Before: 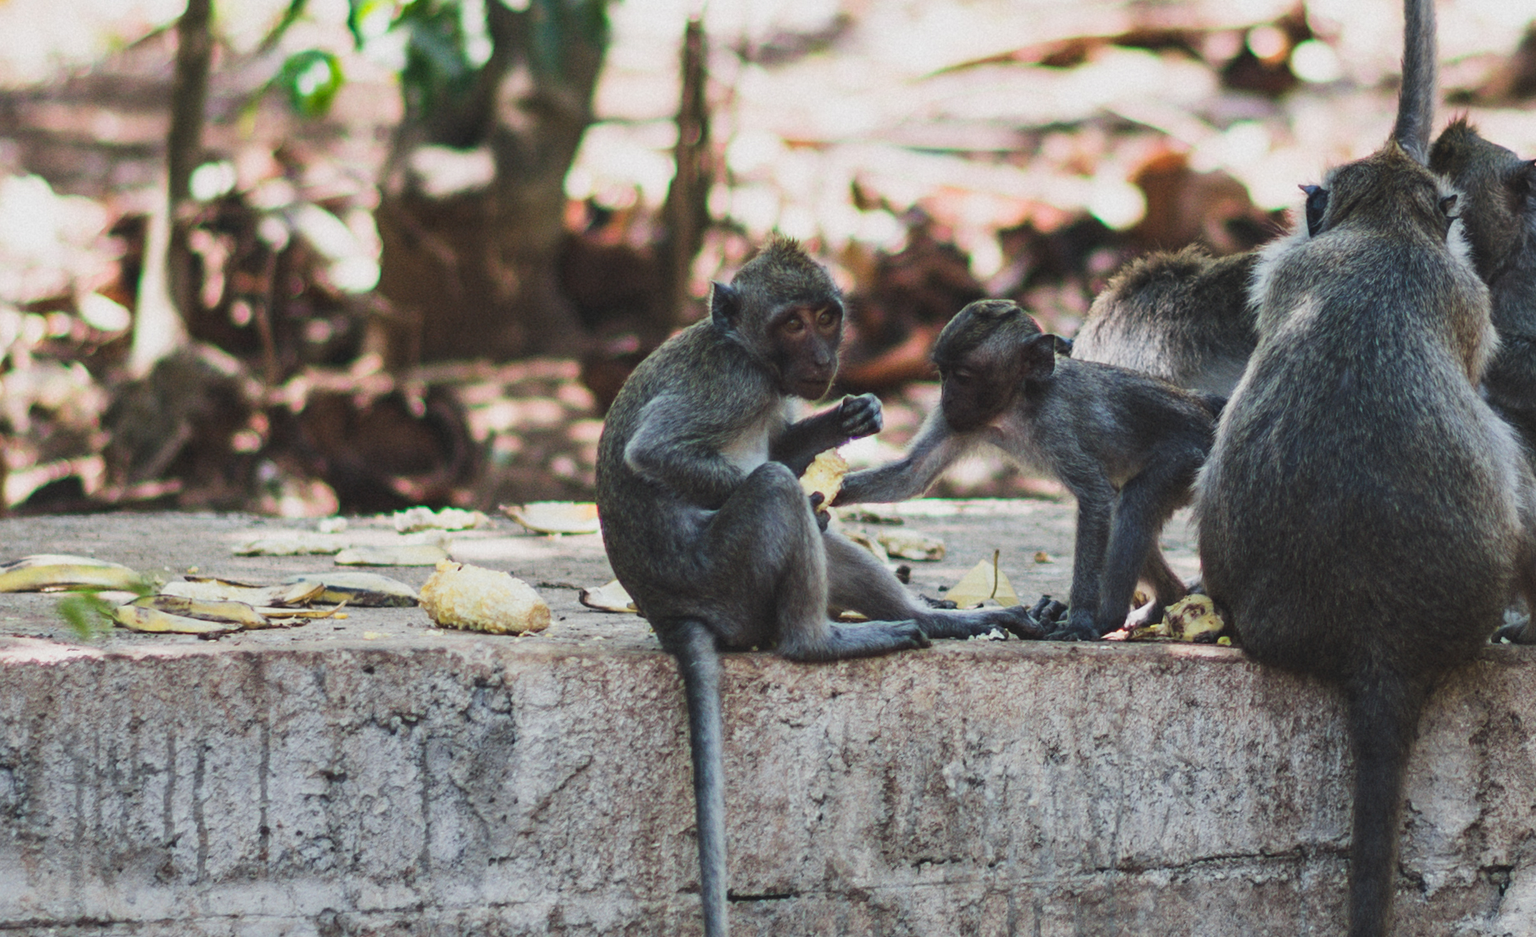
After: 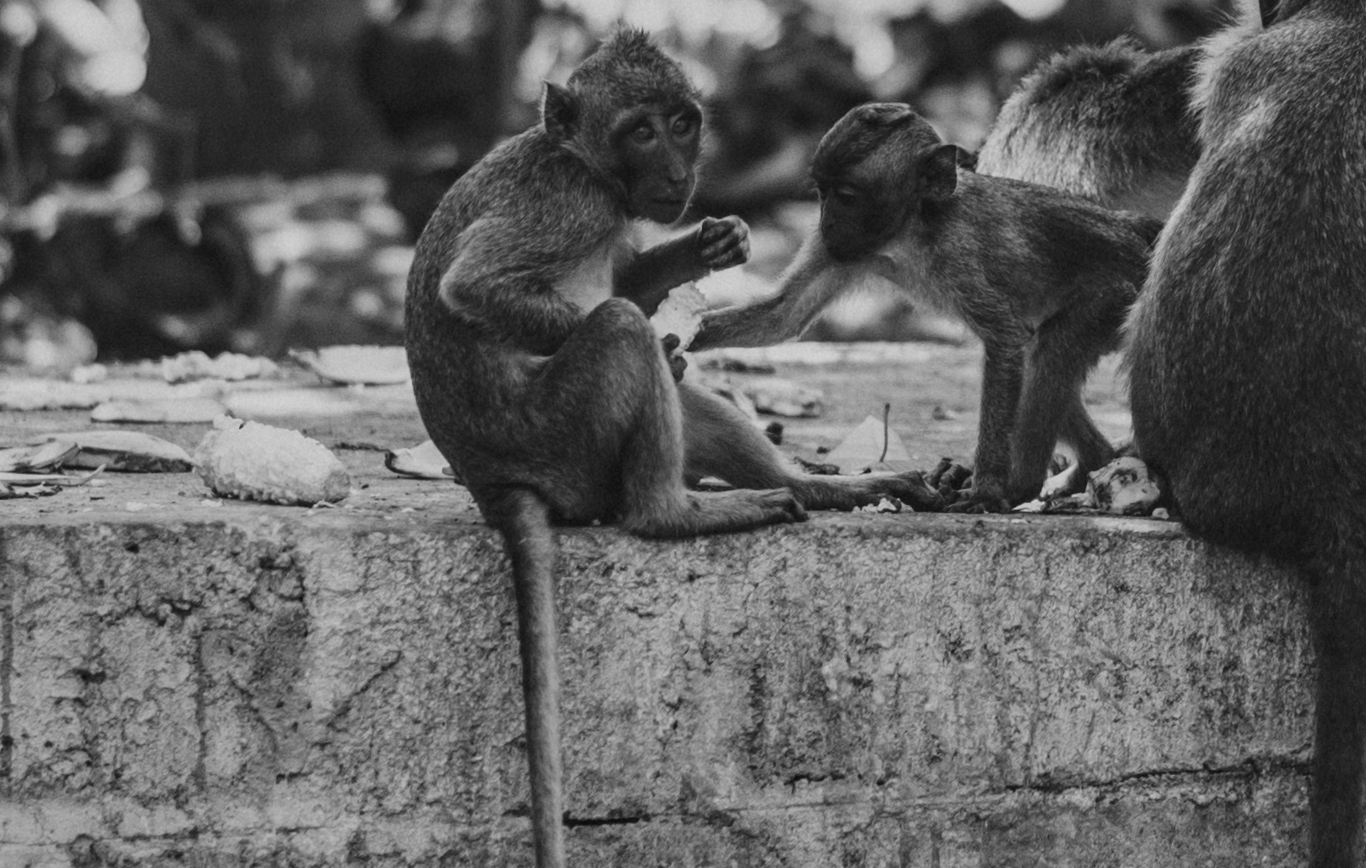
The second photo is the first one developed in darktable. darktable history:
exposure: exposure -0.462 EV, compensate highlight preservation false
monochrome: on, module defaults
crop: left 16.871%, top 22.857%, right 9.116%
local contrast: on, module defaults
